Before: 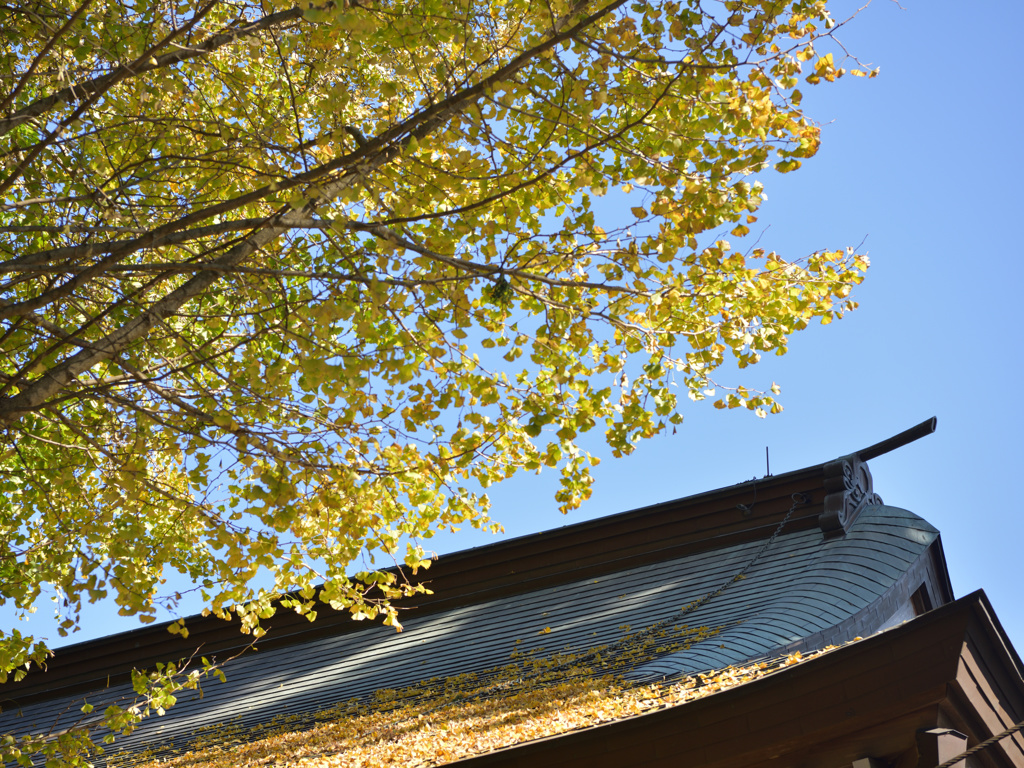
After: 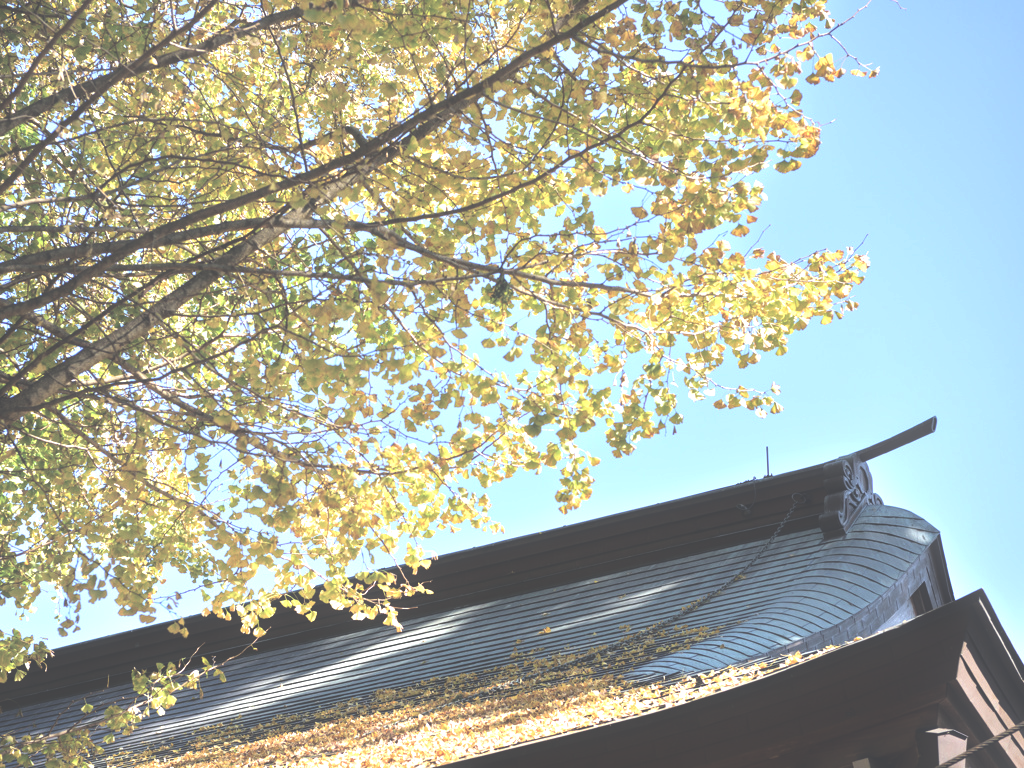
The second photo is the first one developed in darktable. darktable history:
tone equalizer: -8 EV 0.001 EV, -7 EV -0.002 EV, -6 EV 0.002 EV, -5 EV -0.03 EV, -4 EV -0.116 EV, -3 EV -0.169 EV, -2 EV 0.24 EV, -1 EV 0.702 EV, +0 EV 0.493 EV
color correction: highlights a* -0.137, highlights b* -5.91, shadows a* -0.137, shadows b* -0.137
local contrast: highlights 123%, shadows 126%, detail 140%, midtone range 0.254
exposure: black level correction -0.087, compensate highlight preservation false
